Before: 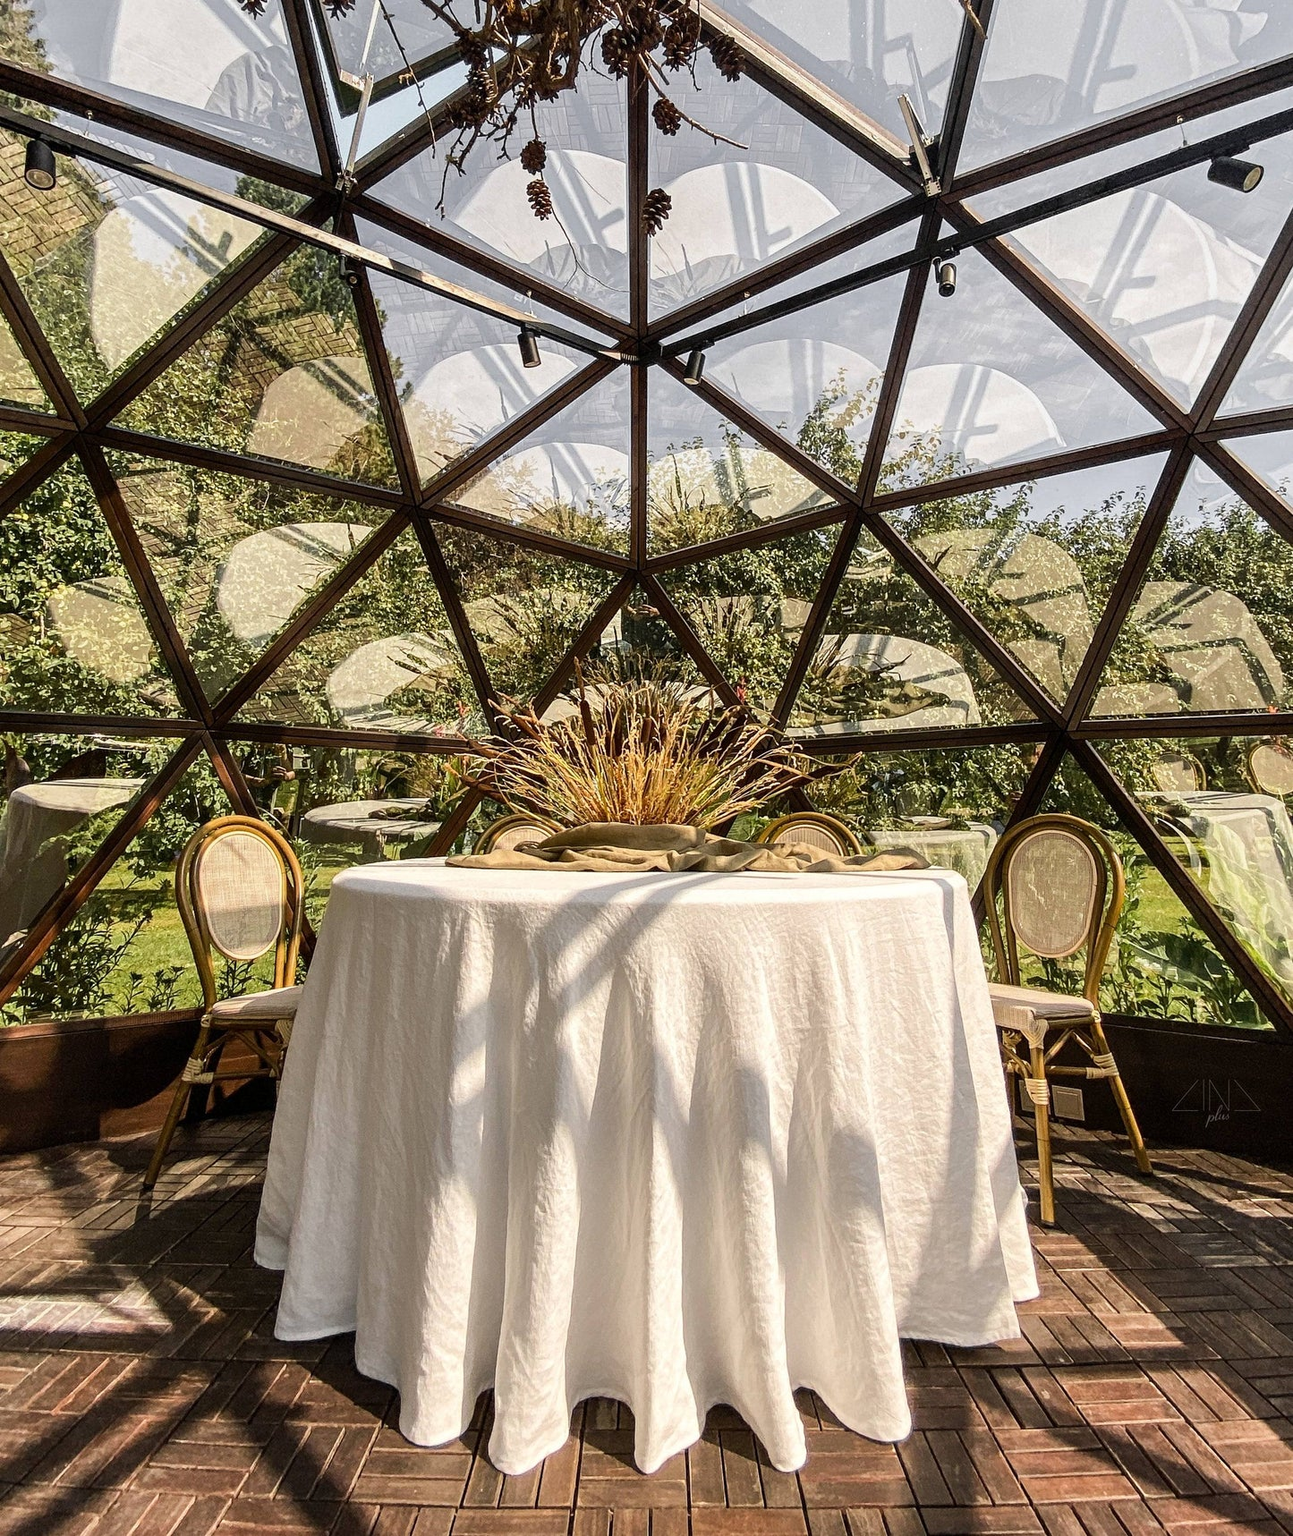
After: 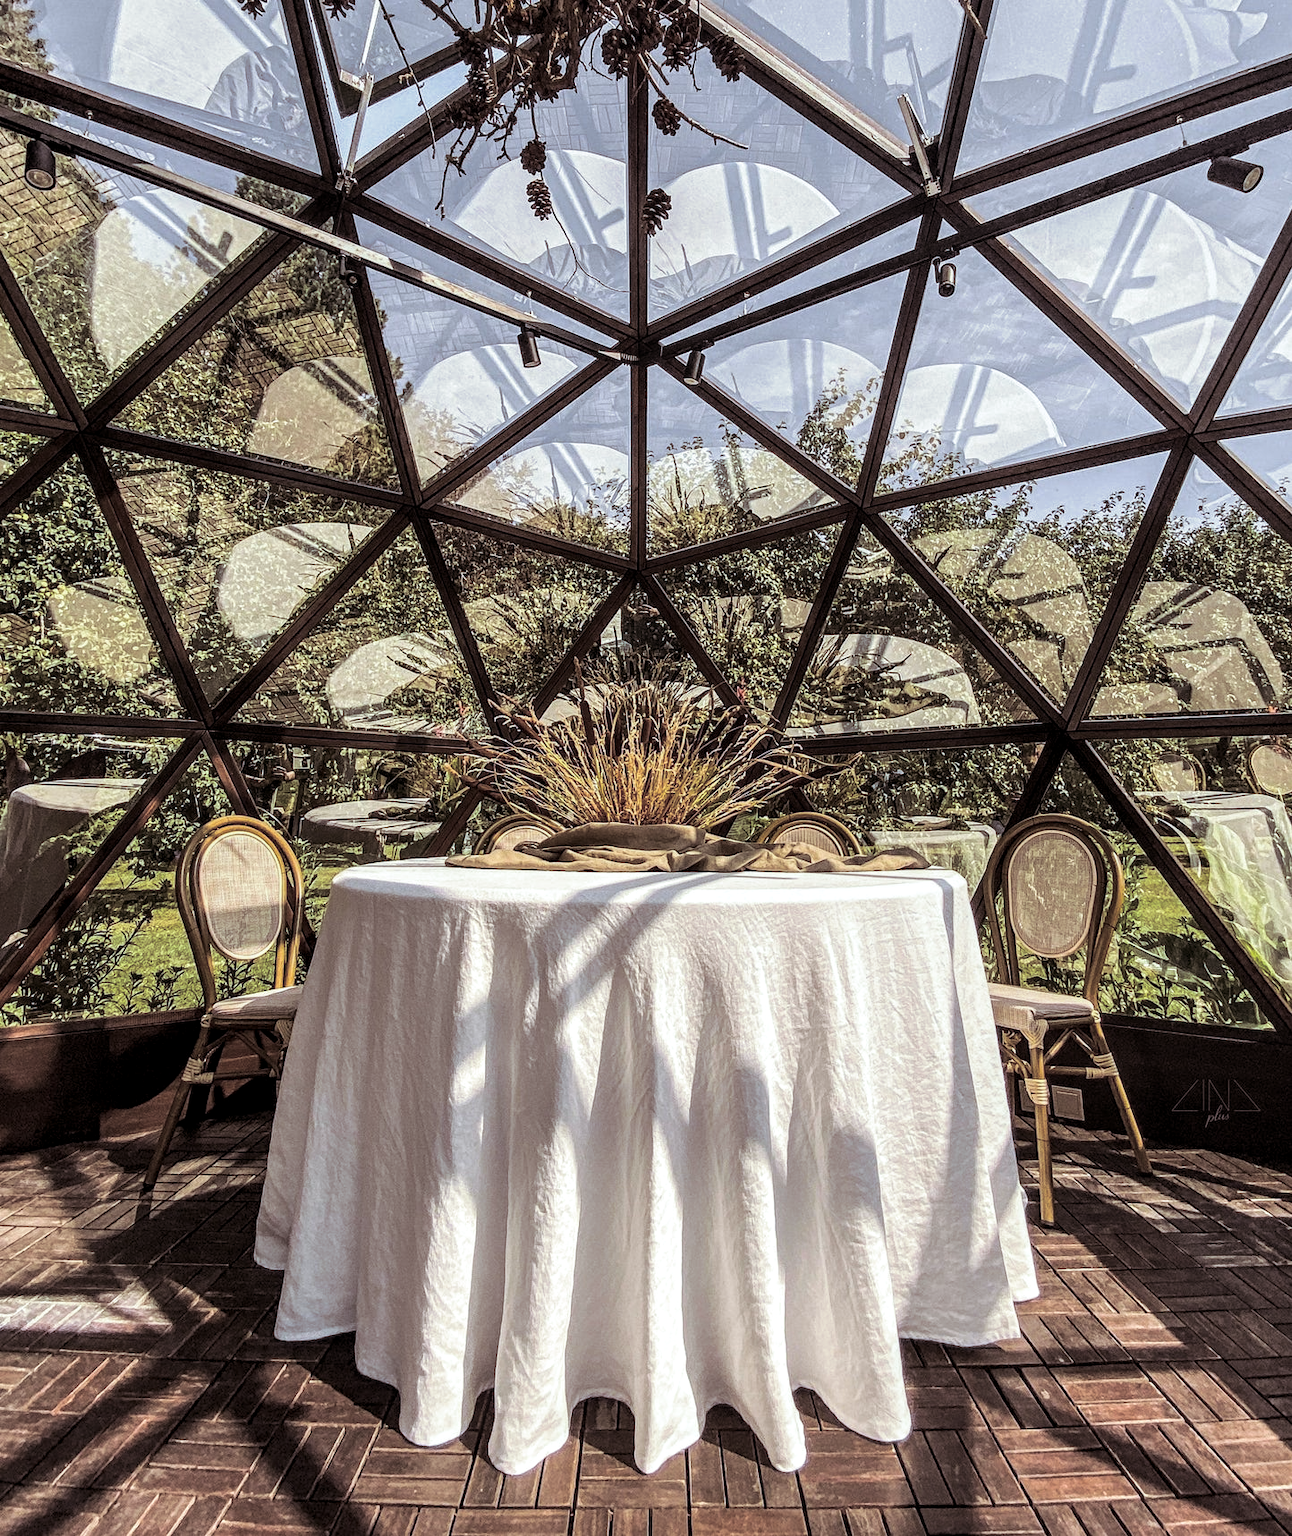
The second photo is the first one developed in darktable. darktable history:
local contrast: detail 130%
split-toning: shadows › saturation 0.2
white balance: red 0.954, blue 1.079
